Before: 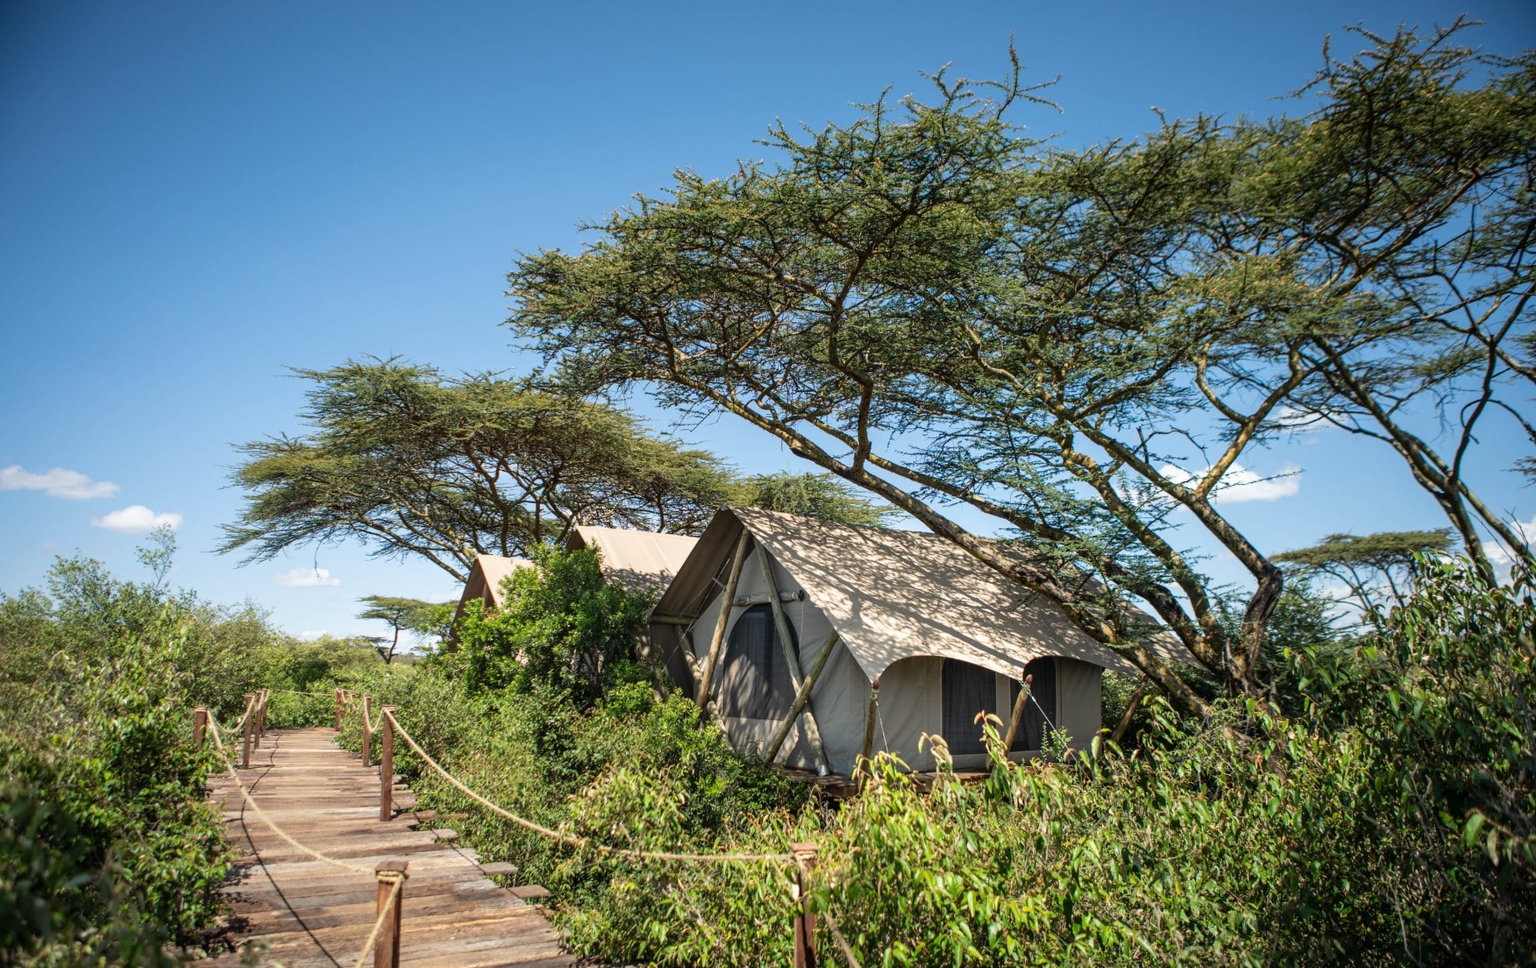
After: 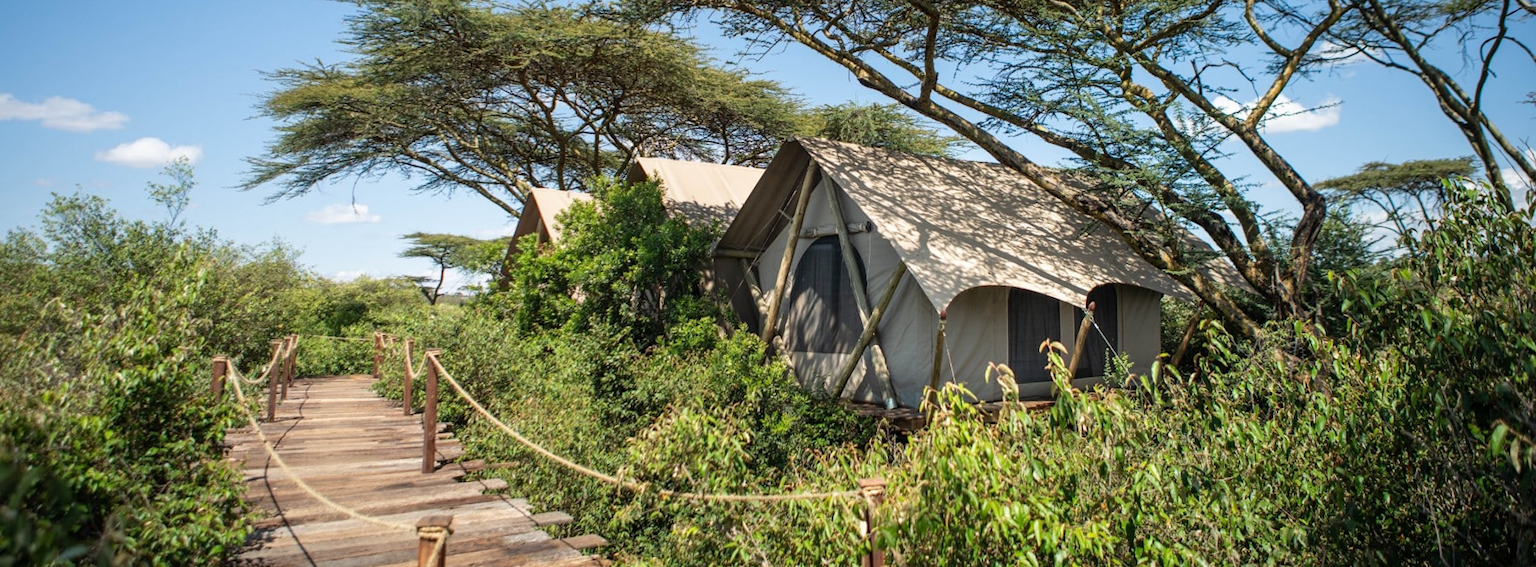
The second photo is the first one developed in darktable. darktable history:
rotate and perspective: rotation -0.013°, lens shift (vertical) -0.027, lens shift (horizontal) 0.178, crop left 0.016, crop right 0.989, crop top 0.082, crop bottom 0.918
crop and rotate: top 36.435%
